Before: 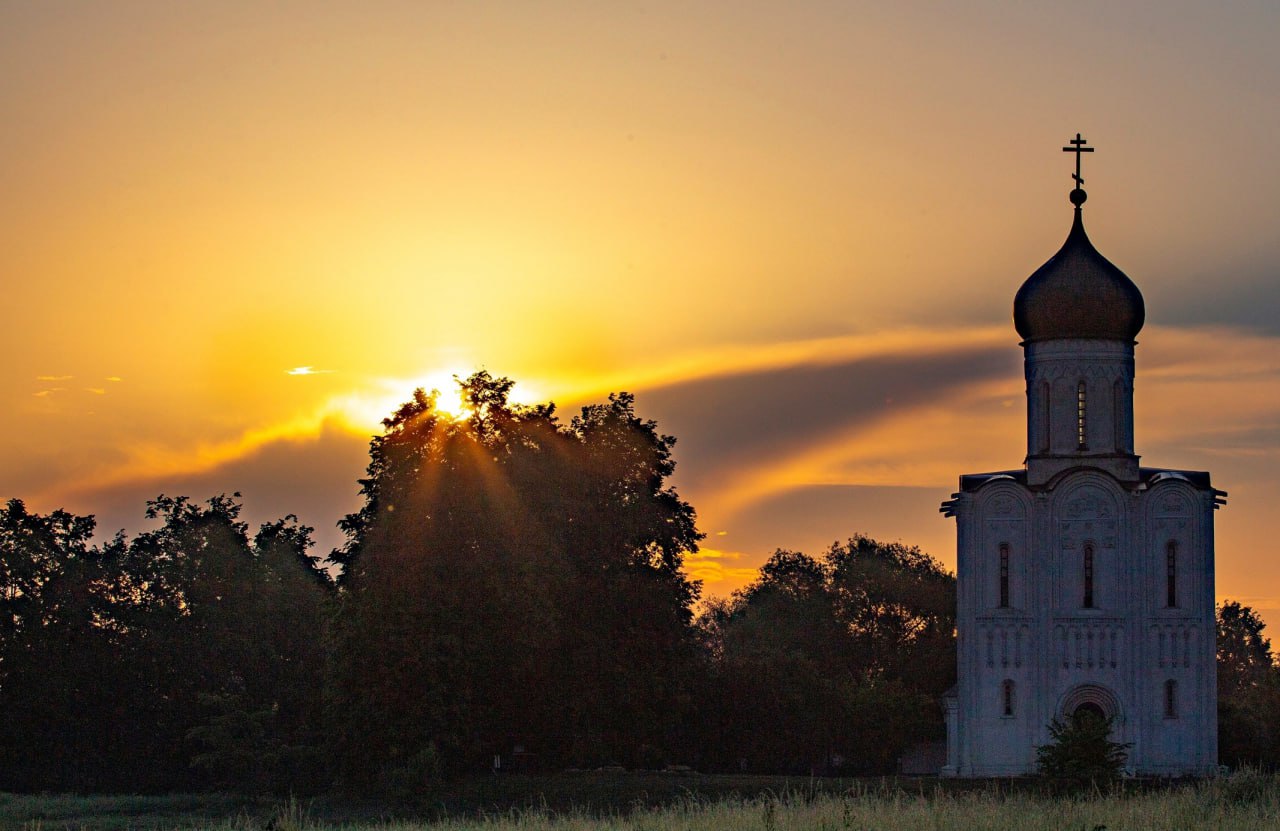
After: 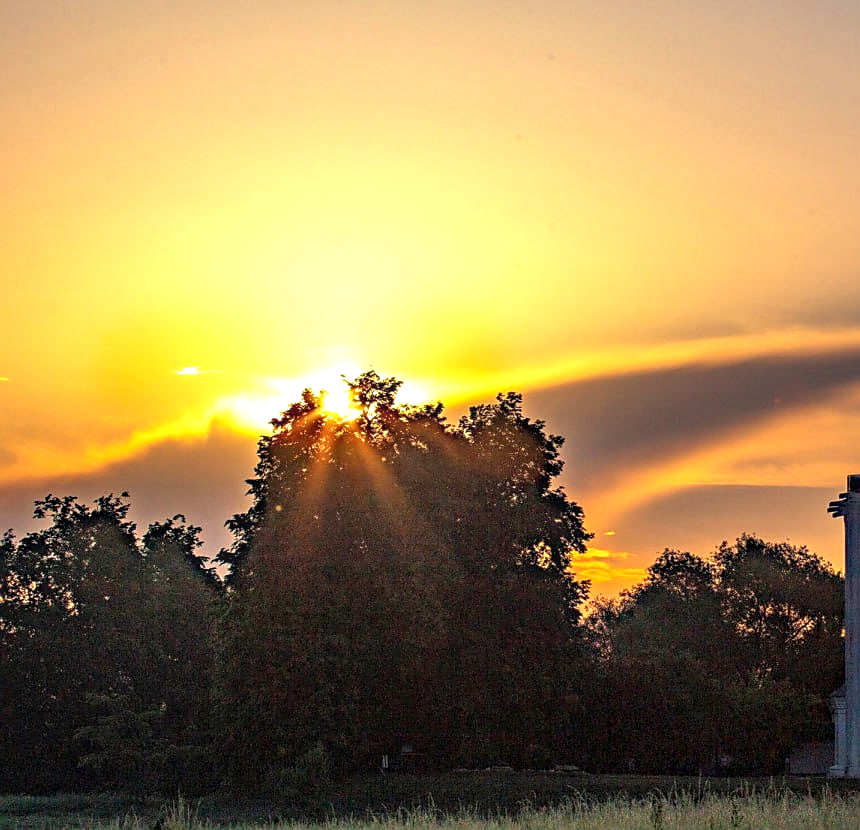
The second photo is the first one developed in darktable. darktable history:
sharpen: radius 1.839, amount 0.416, threshold 1.311
crop and rotate: left 8.822%, right 23.94%
base curve: preserve colors none
local contrast: detail 130%
exposure: exposure 0.559 EV, compensate highlight preservation false
